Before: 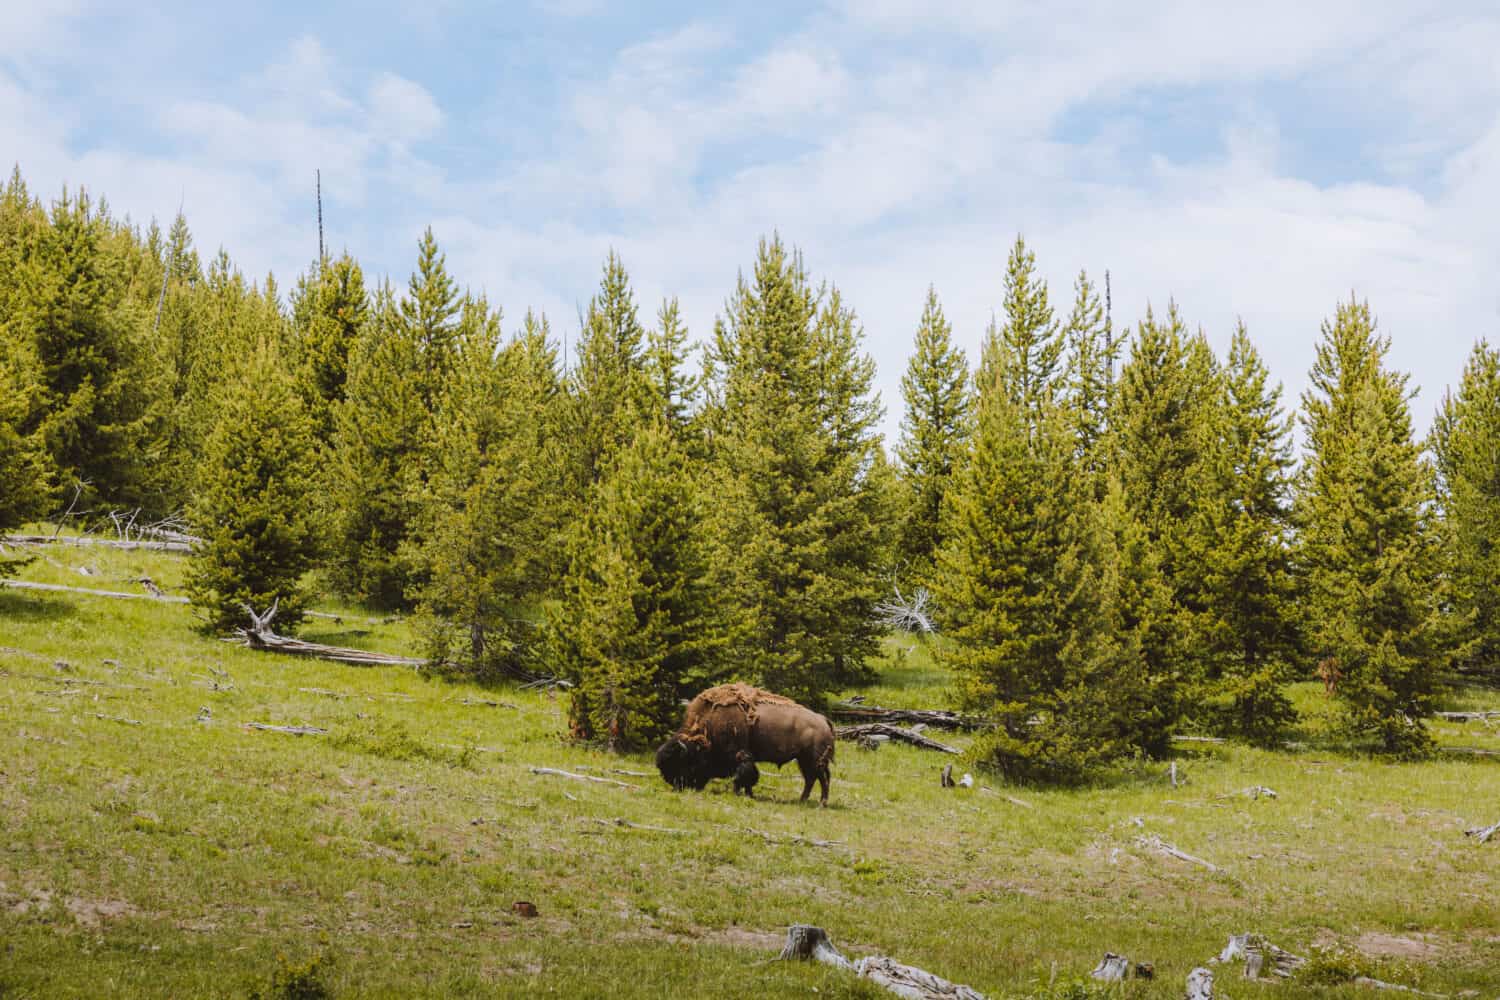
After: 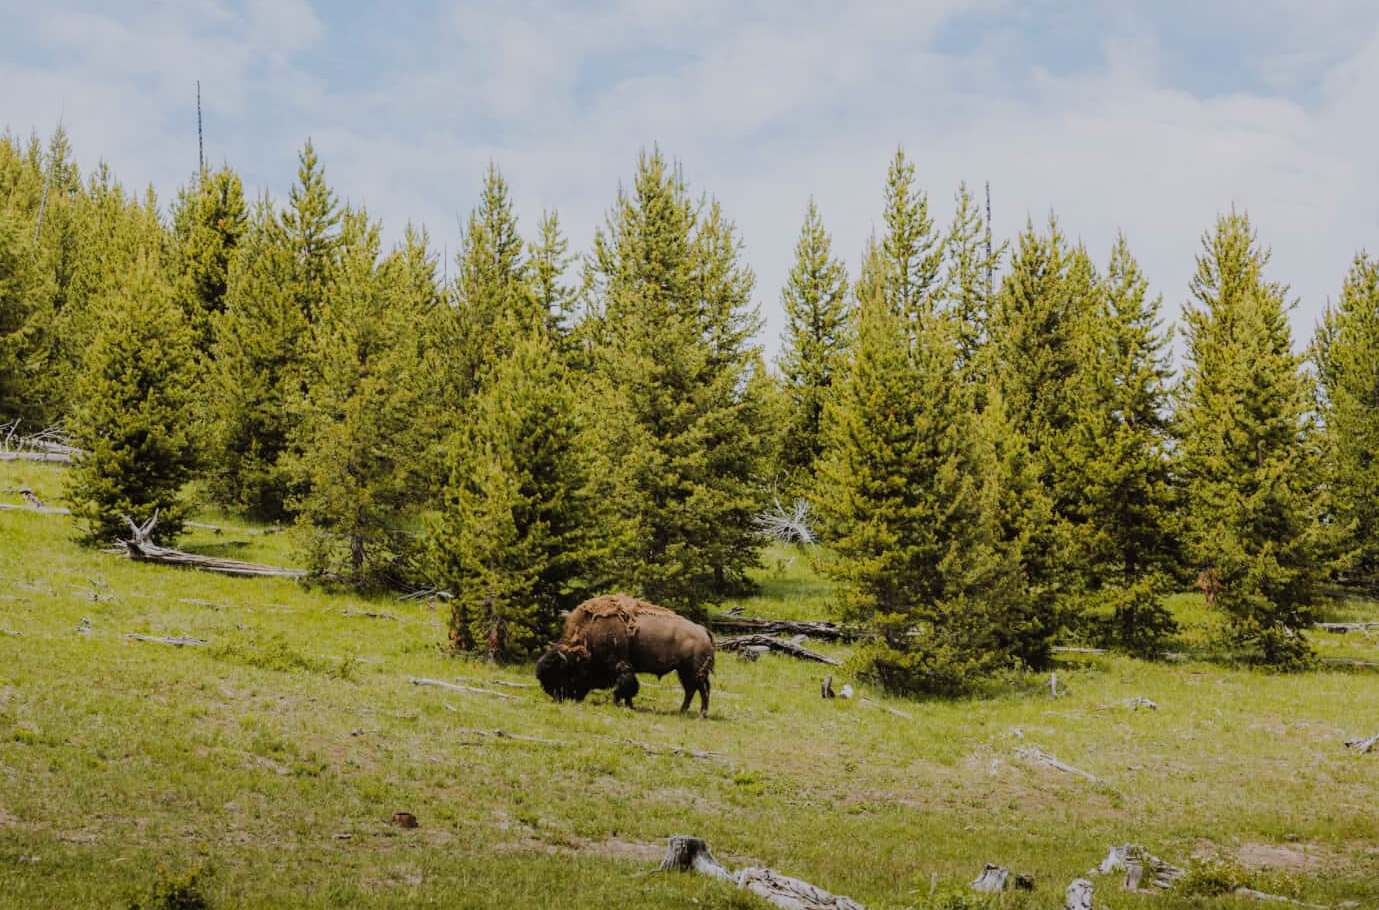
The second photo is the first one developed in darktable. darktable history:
crop and rotate: left 8.037%, top 8.959%
filmic rgb: black relative exposure -7.65 EV, white relative exposure 4.56 EV, threshold 3.03 EV, hardness 3.61, contrast 0.994, enable highlight reconstruction true
